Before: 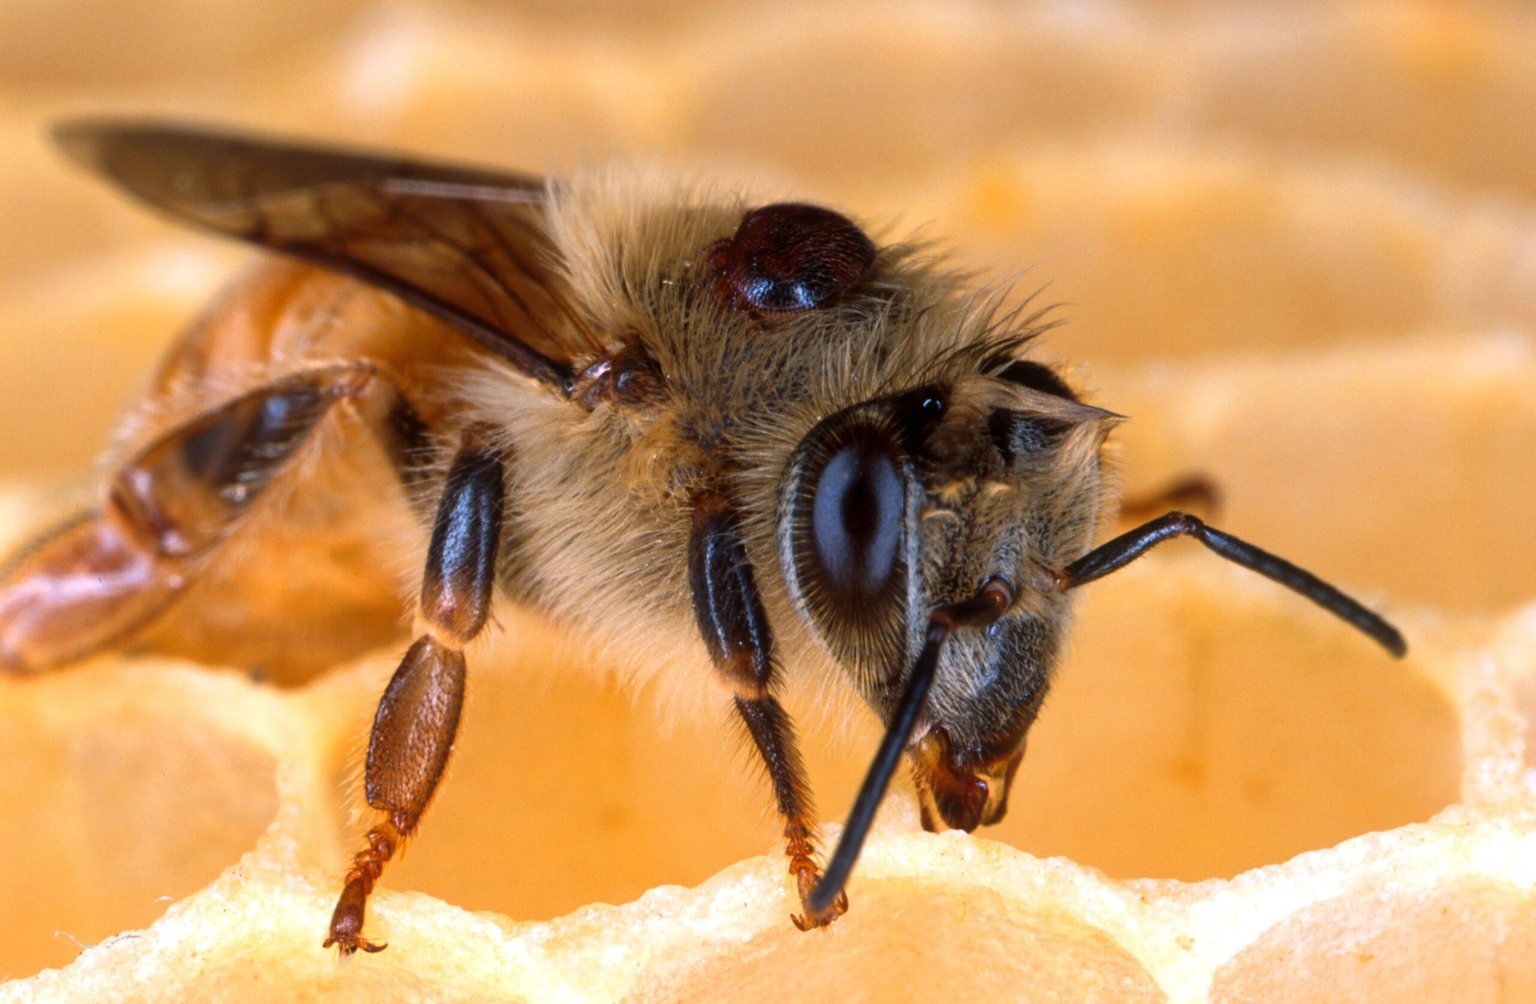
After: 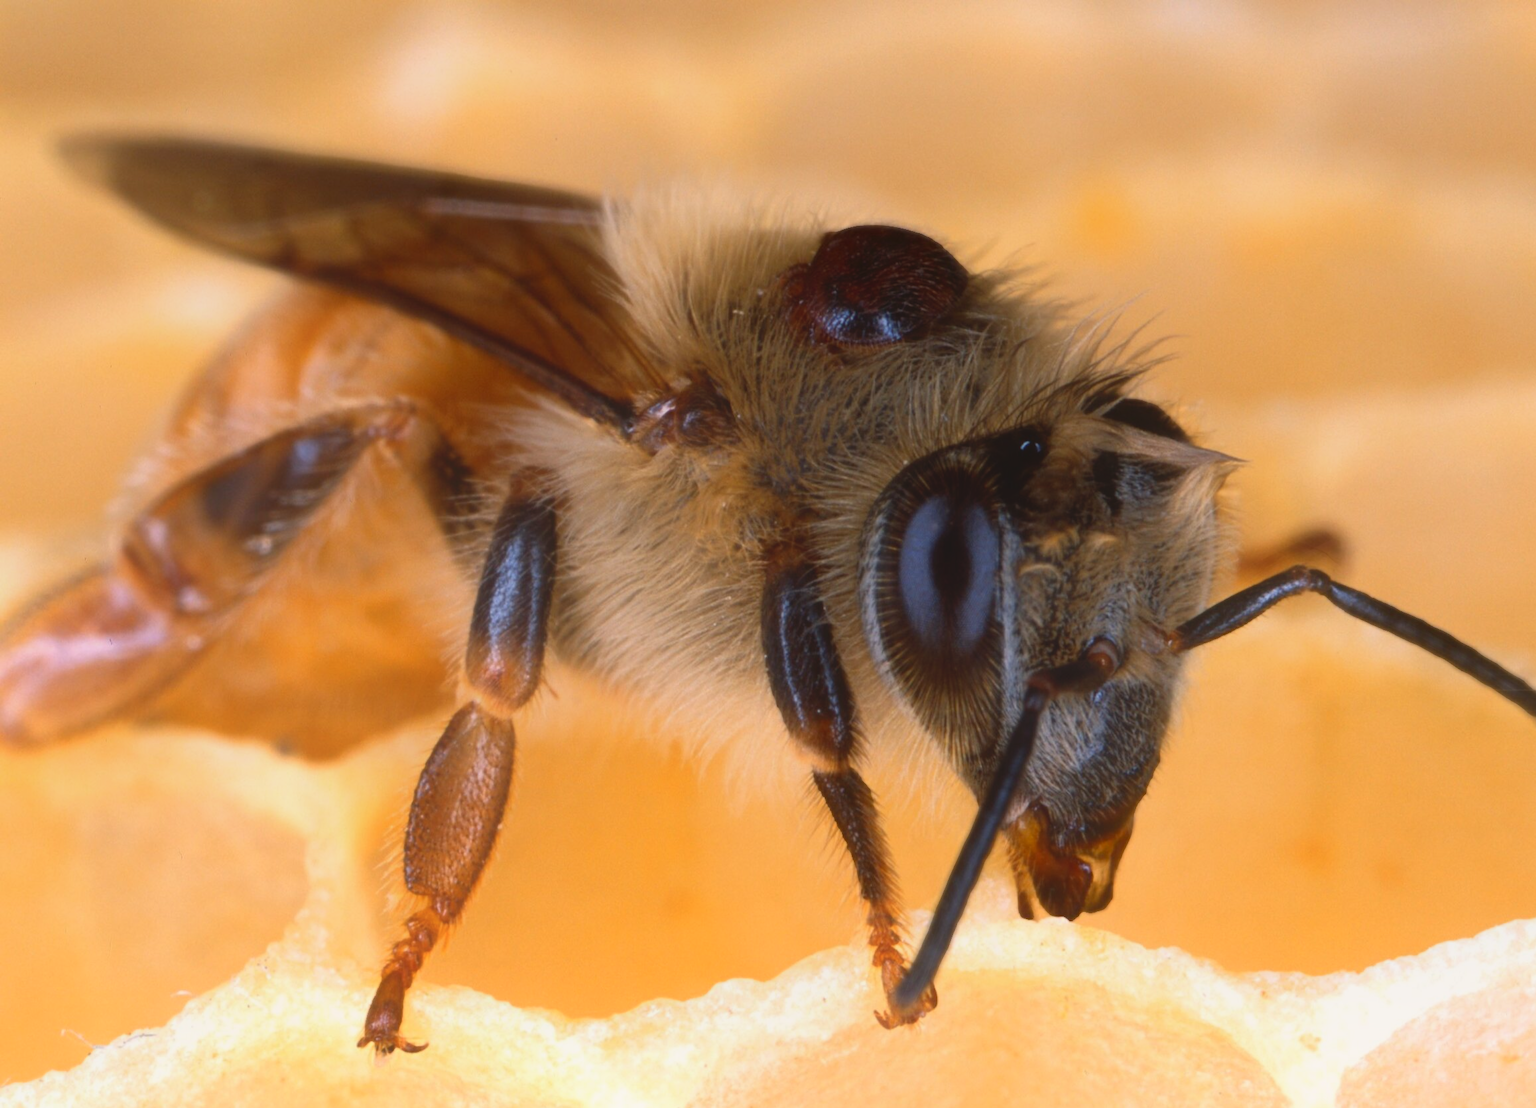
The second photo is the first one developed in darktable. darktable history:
contrast equalizer: y [[0.6 ×6], [0.55 ×6], [0 ×6], [0 ×6], [0 ×6]], mix -0.984
crop: right 9.498%, bottom 0.028%
